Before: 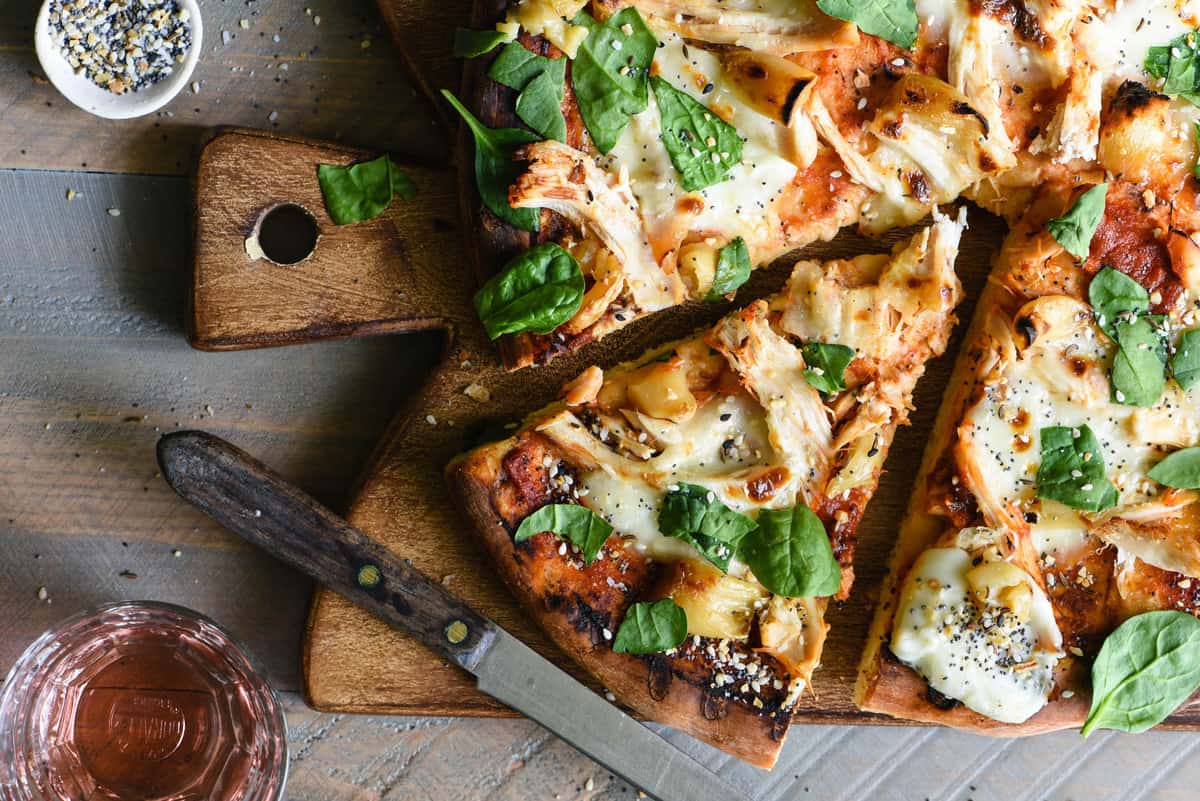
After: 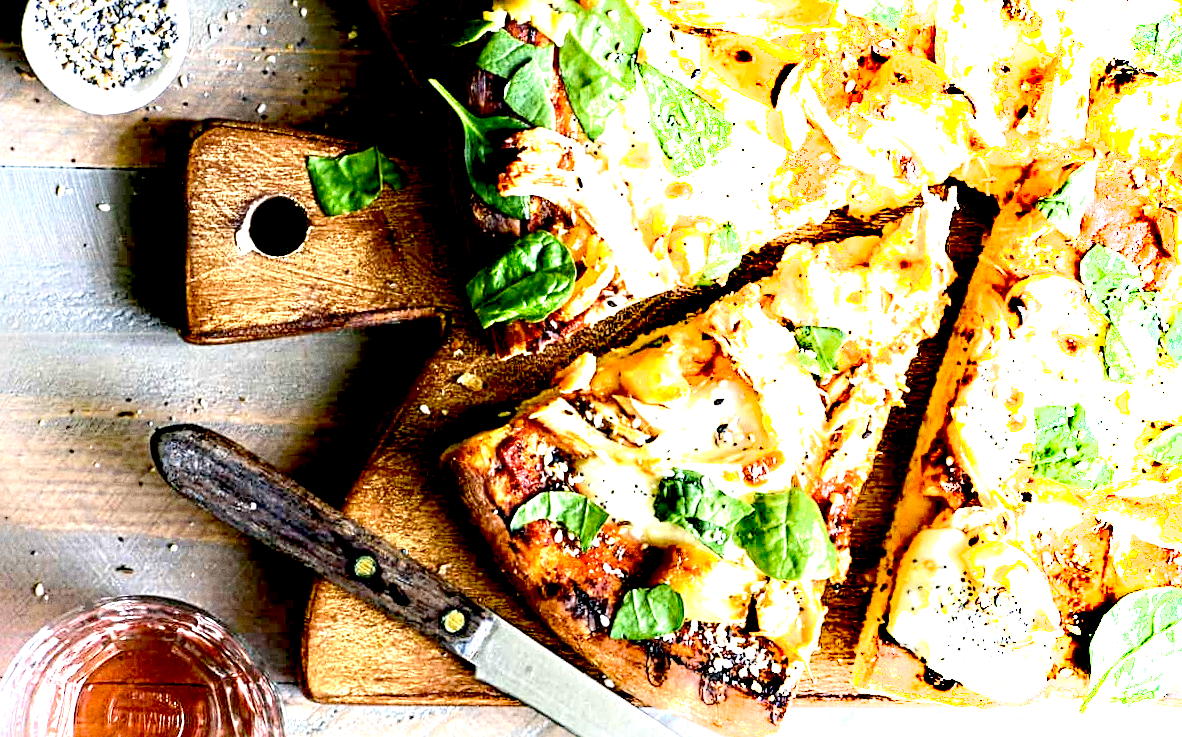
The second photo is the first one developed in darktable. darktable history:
grain: strength 26%
rotate and perspective: rotation -1°, crop left 0.011, crop right 0.989, crop top 0.025, crop bottom 0.975
crop: top 0.448%, right 0.264%, bottom 5.045%
sharpen: radius 4
shadows and highlights: shadows -40.15, highlights 62.88, soften with gaussian
exposure: black level correction 0.016, exposure 1.774 EV, compensate highlight preservation false
